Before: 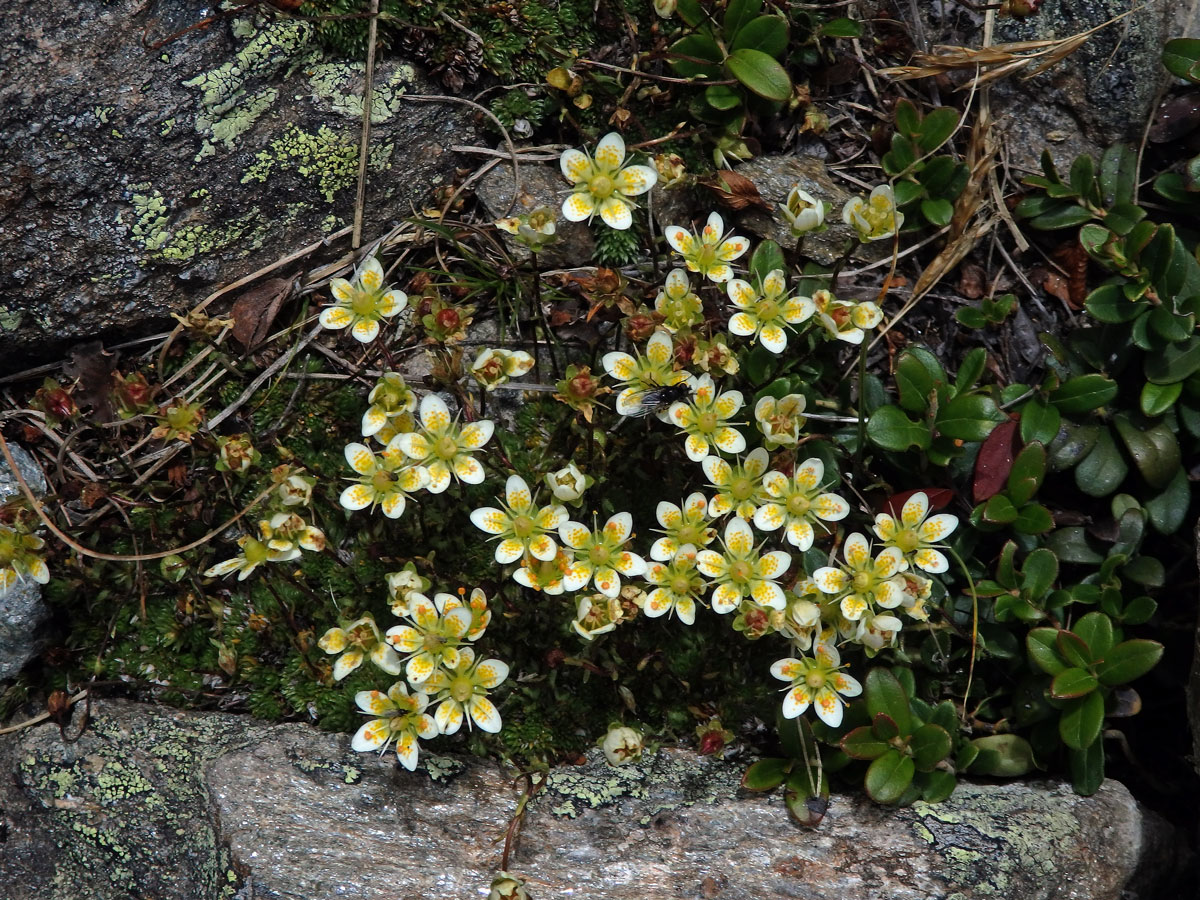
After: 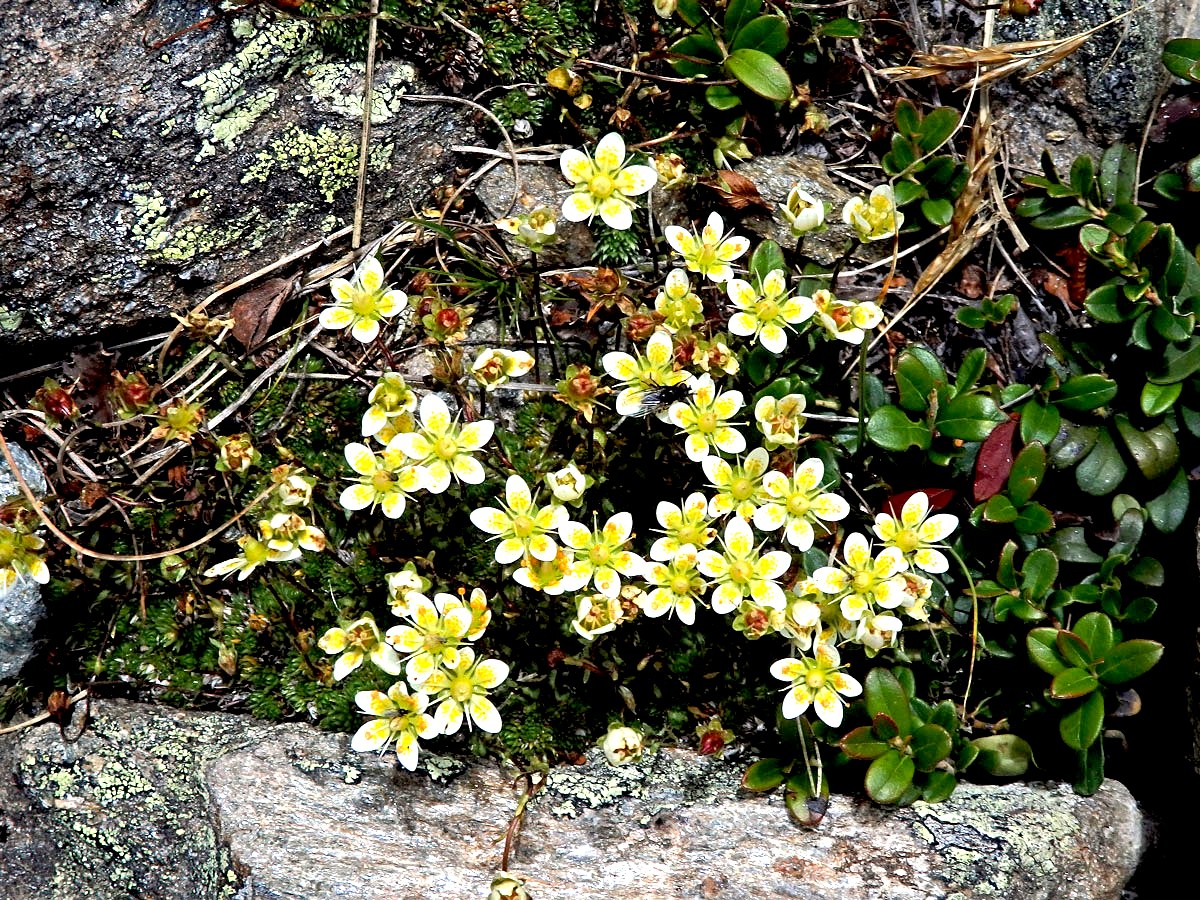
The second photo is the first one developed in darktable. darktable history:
sharpen: amount 0.207
exposure: black level correction 0.009, exposure 1.434 EV, compensate highlight preservation false
